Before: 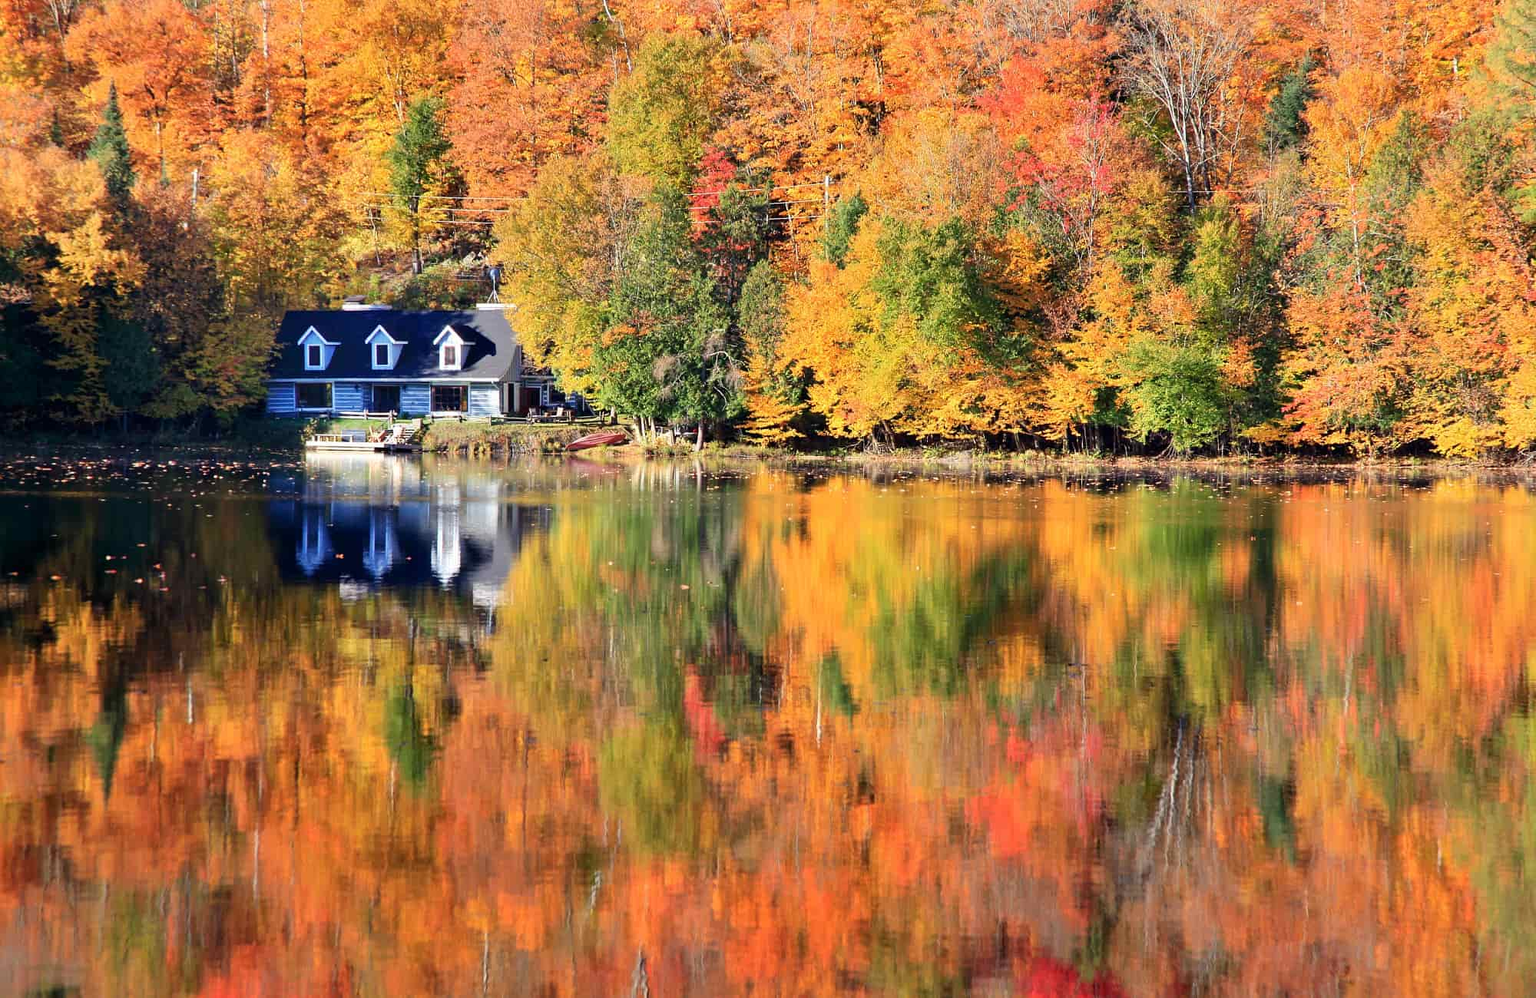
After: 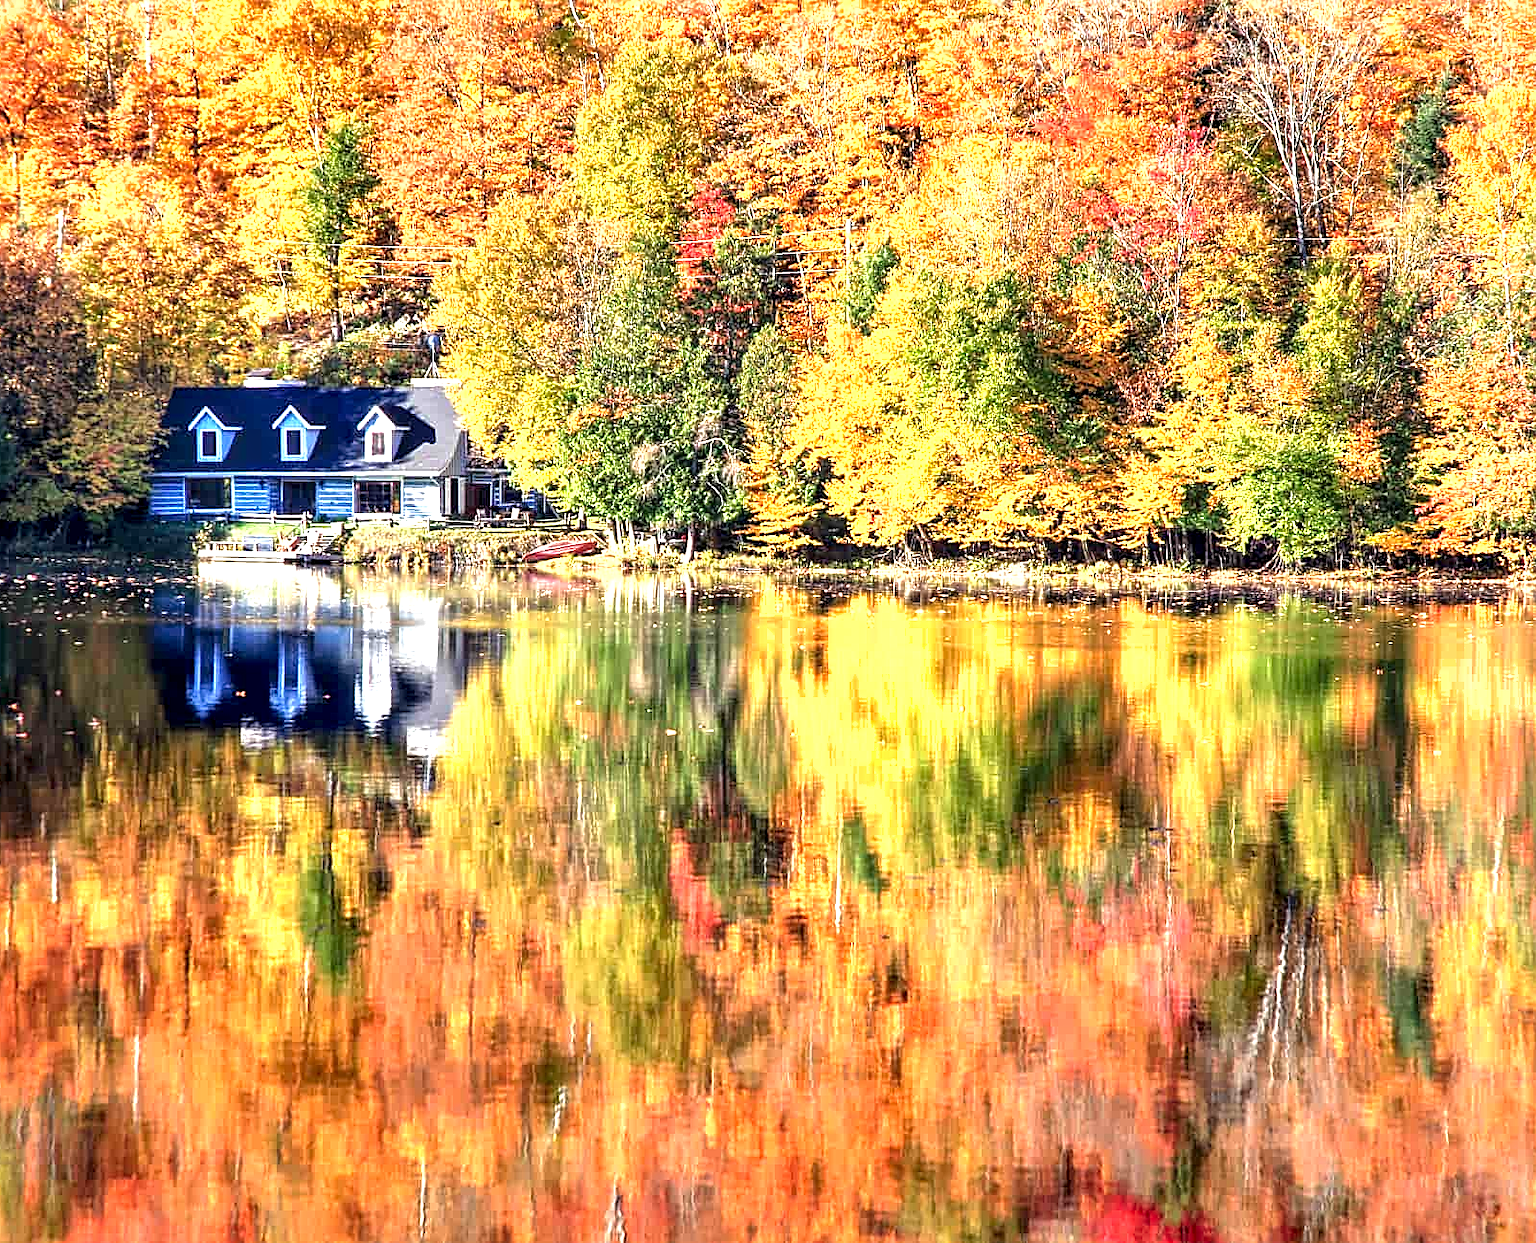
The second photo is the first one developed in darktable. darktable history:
exposure: black level correction 0, exposure 1.102 EV, compensate highlight preservation false
shadows and highlights: shadows 9.43, white point adjustment 0.896, highlights -38.05
crop and rotate: left 9.574%, right 10.186%
local contrast: detail 160%
sharpen: on, module defaults
